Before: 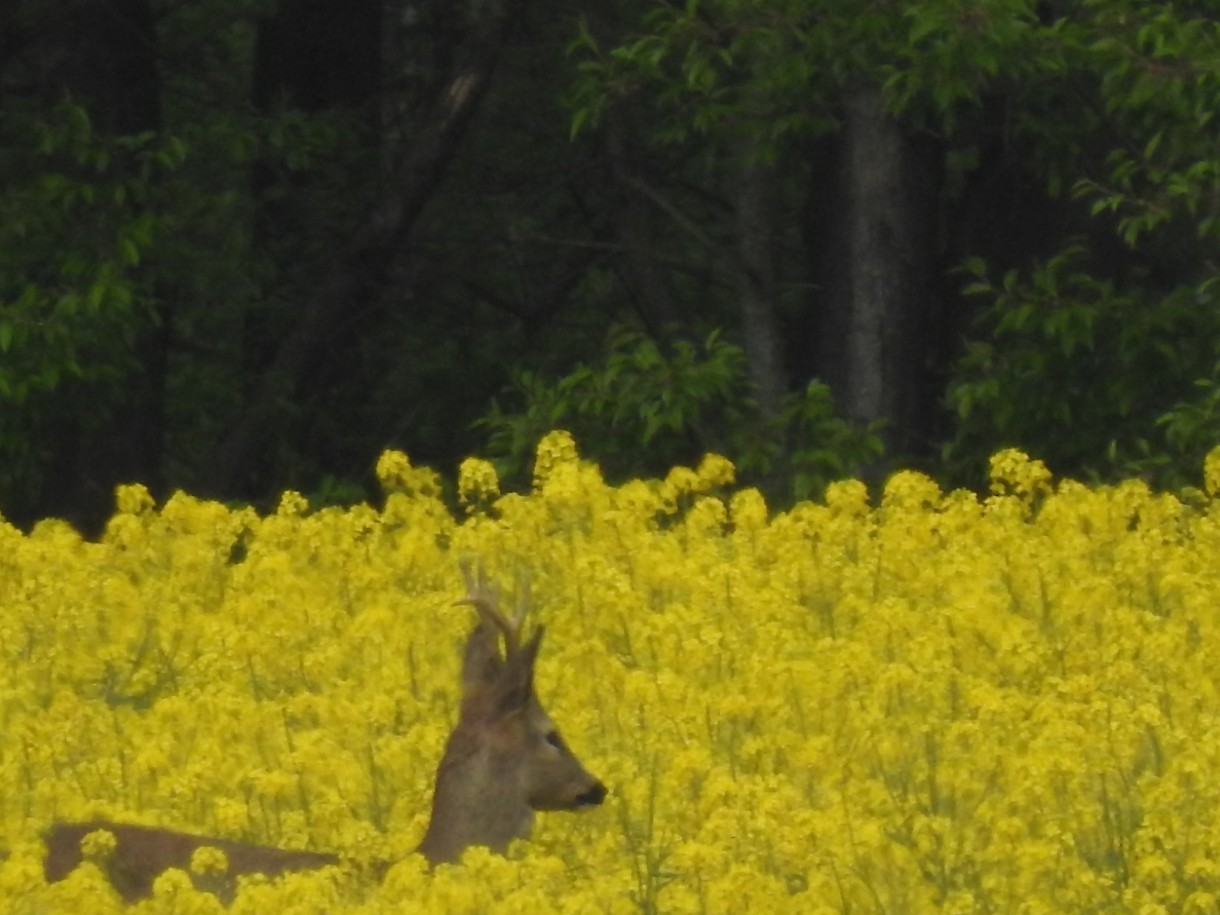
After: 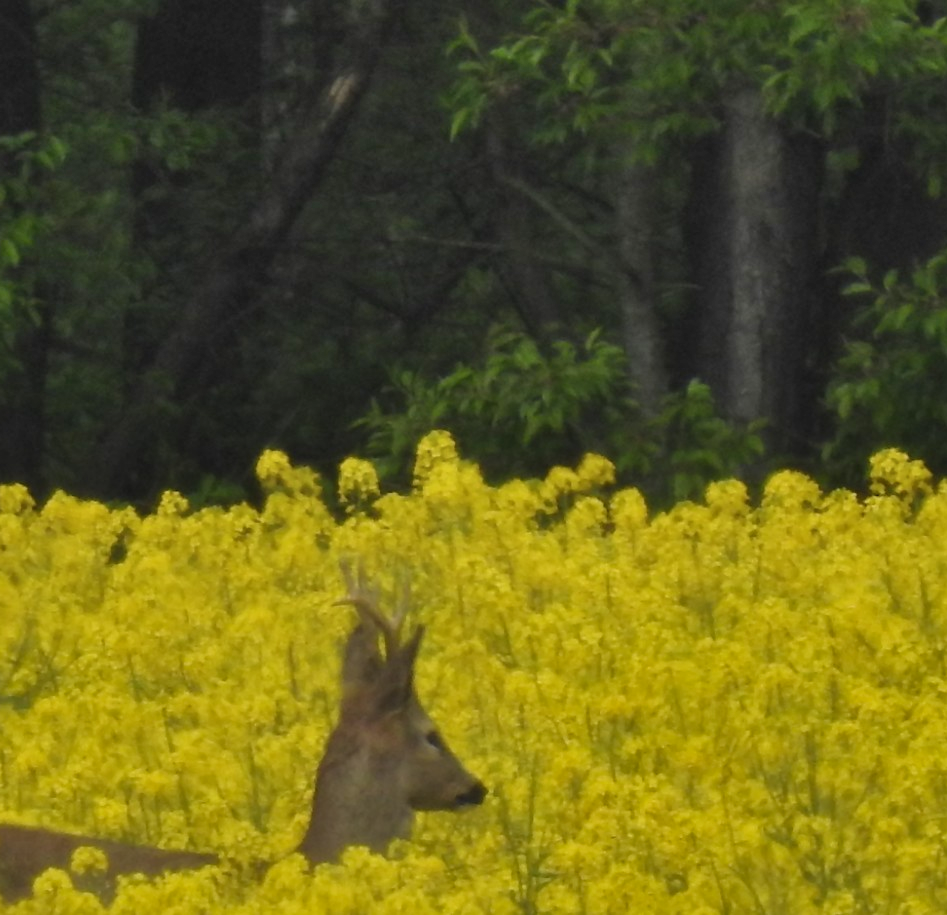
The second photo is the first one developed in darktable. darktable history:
crop: left 9.873%, right 12.466%
shadows and highlights: soften with gaussian
